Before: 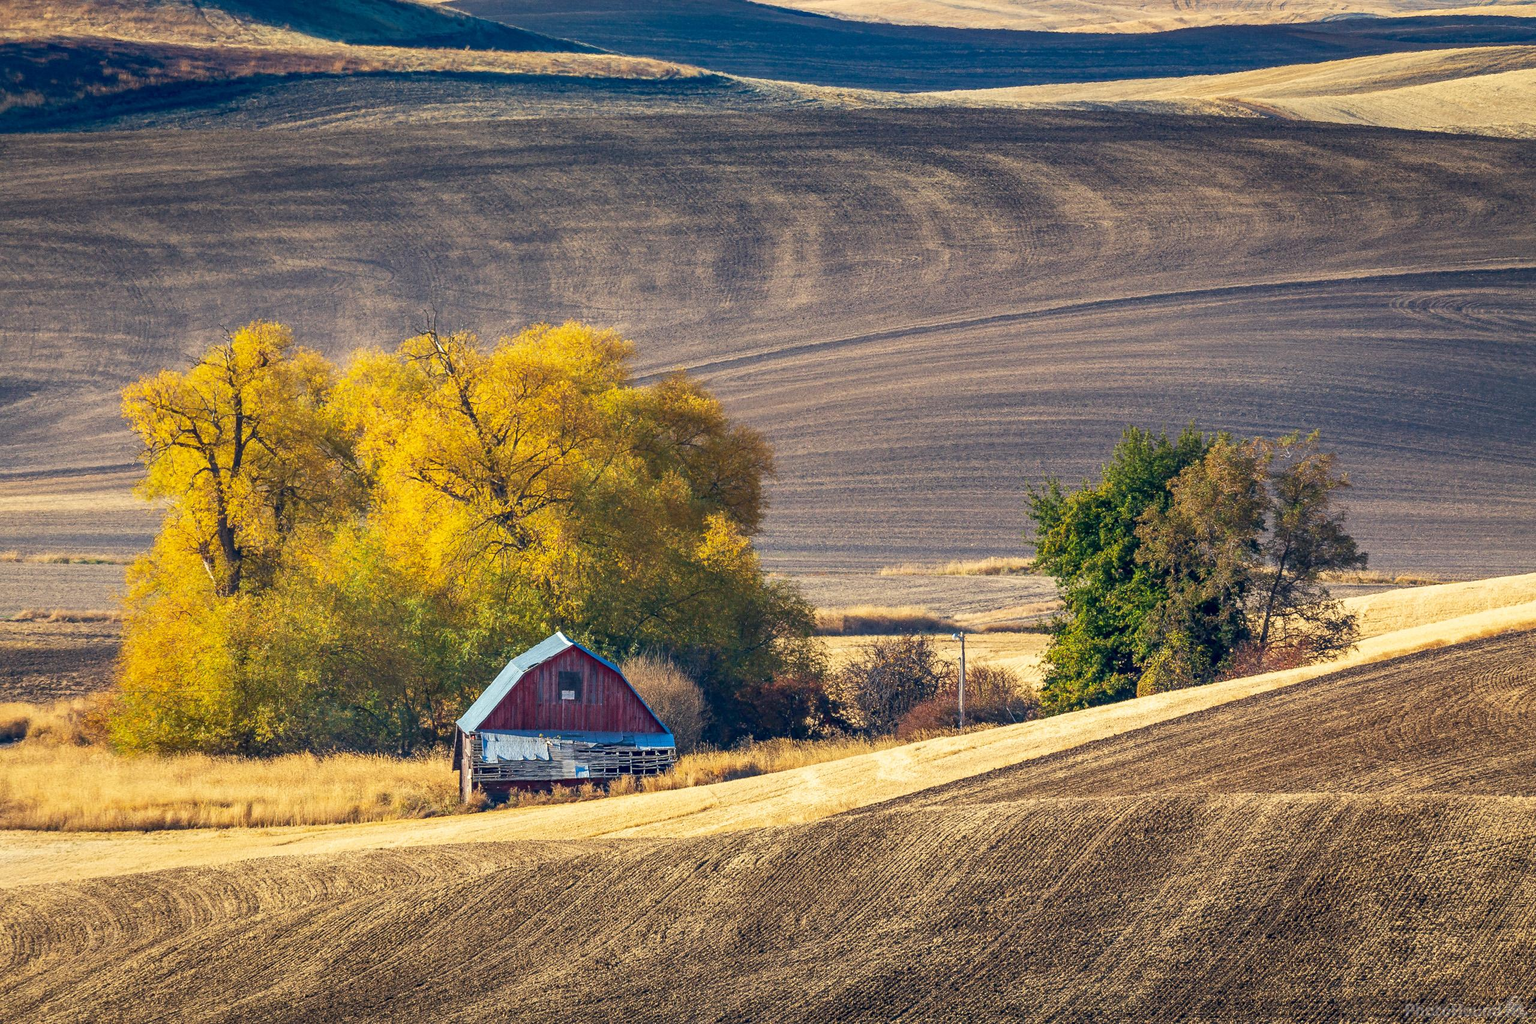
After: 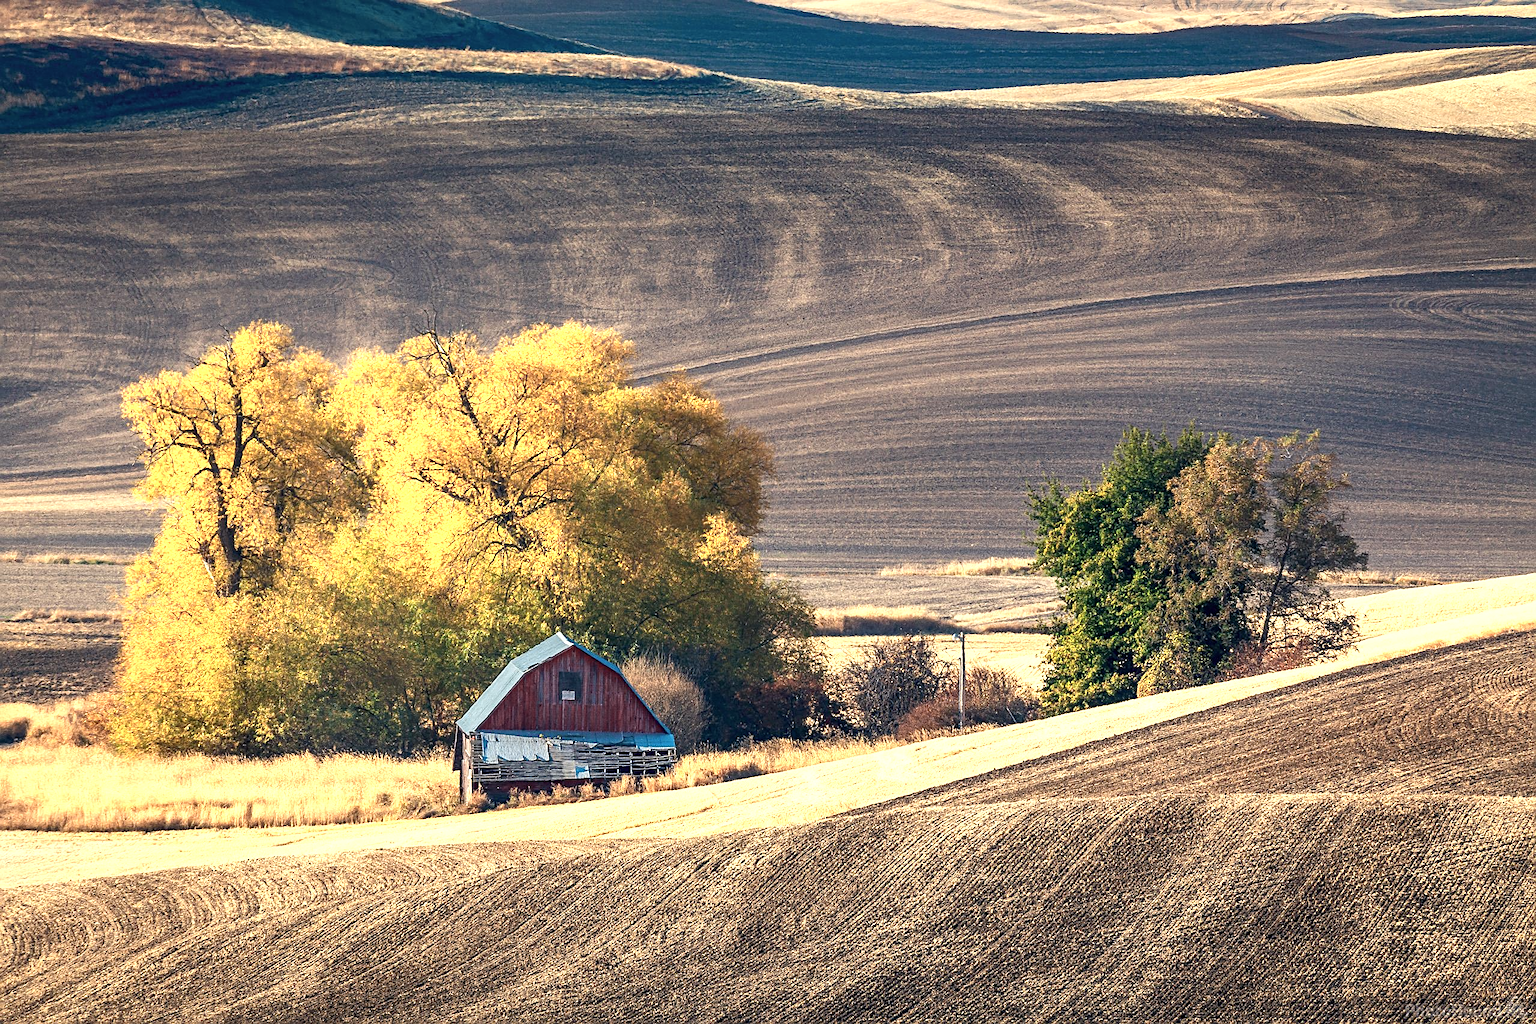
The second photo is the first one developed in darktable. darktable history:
sharpen: on, module defaults
color zones: curves: ch0 [(0.018, 0.548) (0.224, 0.64) (0.425, 0.447) (0.675, 0.575) (0.732, 0.579)]; ch1 [(0.066, 0.487) (0.25, 0.5) (0.404, 0.43) (0.75, 0.421) (0.956, 0.421)]; ch2 [(0.044, 0.561) (0.215, 0.465) (0.399, 0.544) (0.465, 0.548) (0.614, 0.447) (0.724, 0.43) (0.882, 0.623) (0.956, 0.632)]
